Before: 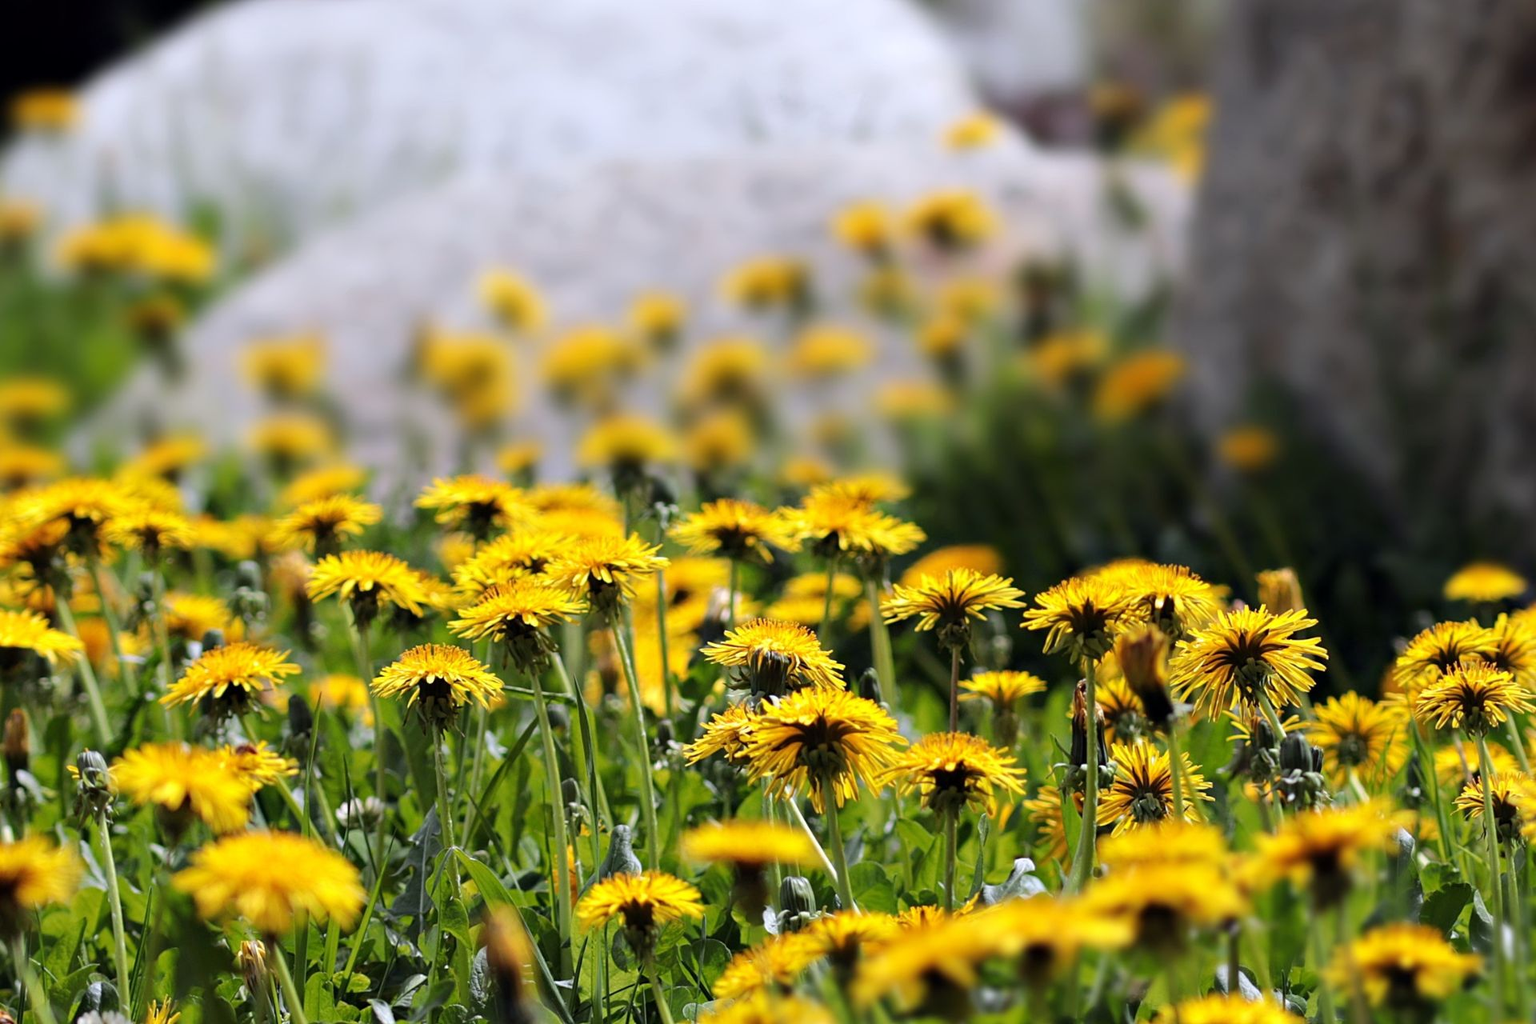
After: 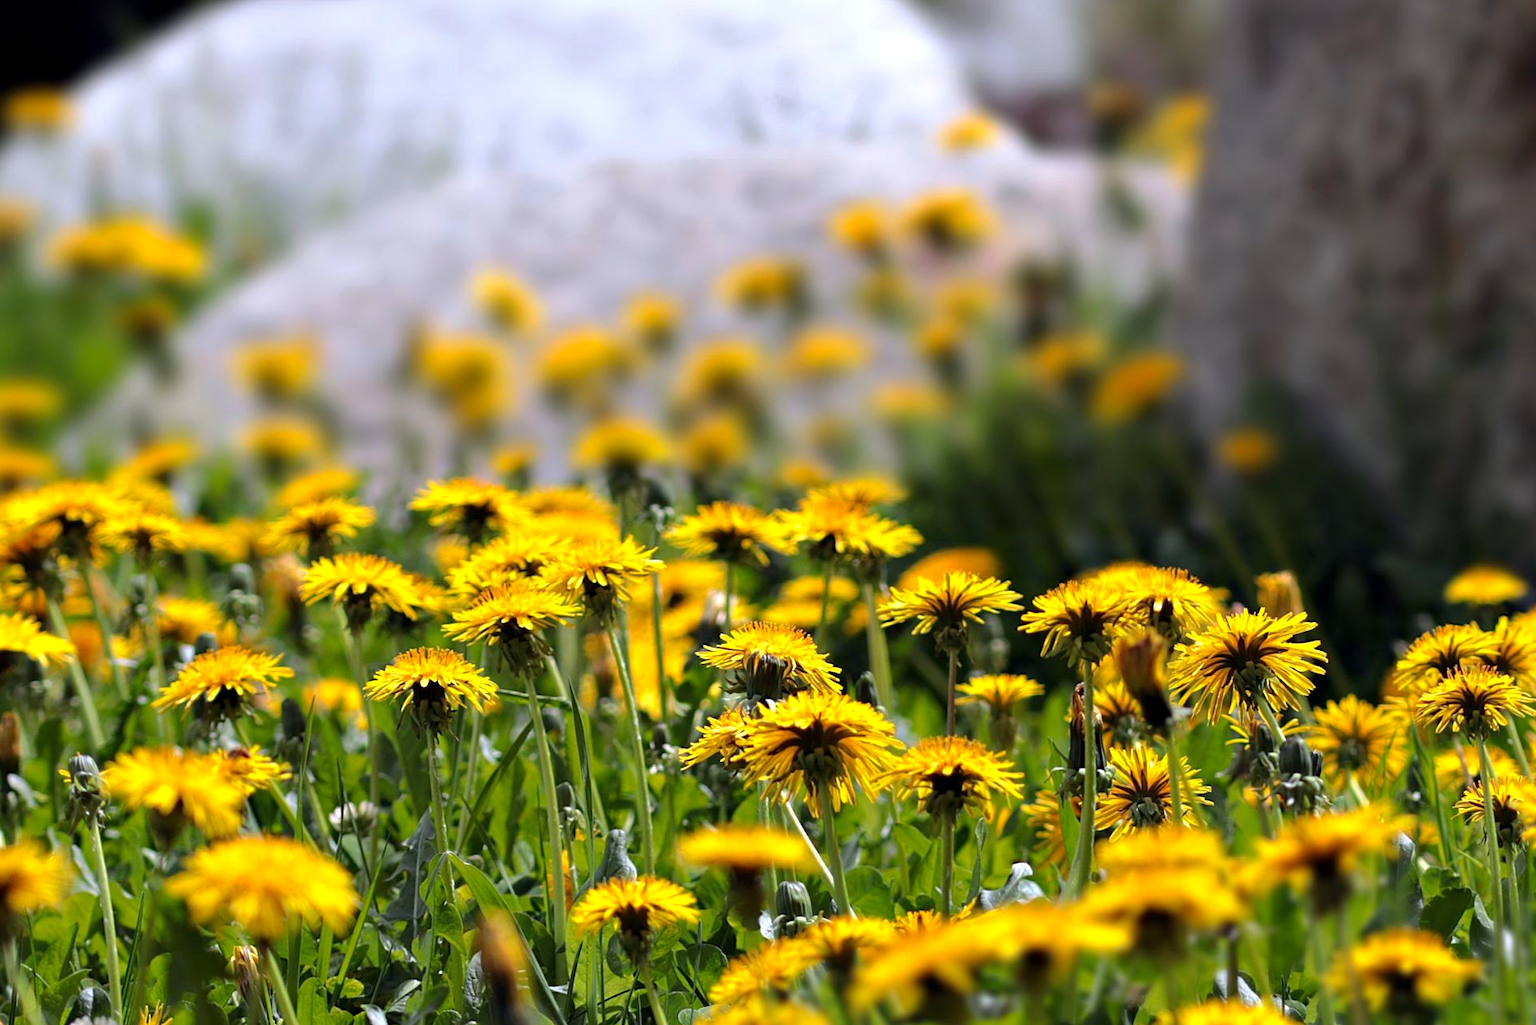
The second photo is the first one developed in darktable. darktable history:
crop and rotate: left 0.591%, top 0.142%, bottom 0.284%
shadows and highlights: radius 122, shadows 21.71, white point adjustment -9.63, highlights -13.64, soften with gaussian
base curve: curves: ch0 [(0, 0) (0.74, 0.67) (1, 1)], preserve colors none
exposure: black level correction 0.001, exposure 0.5 EV, compensate highlight preservation false
